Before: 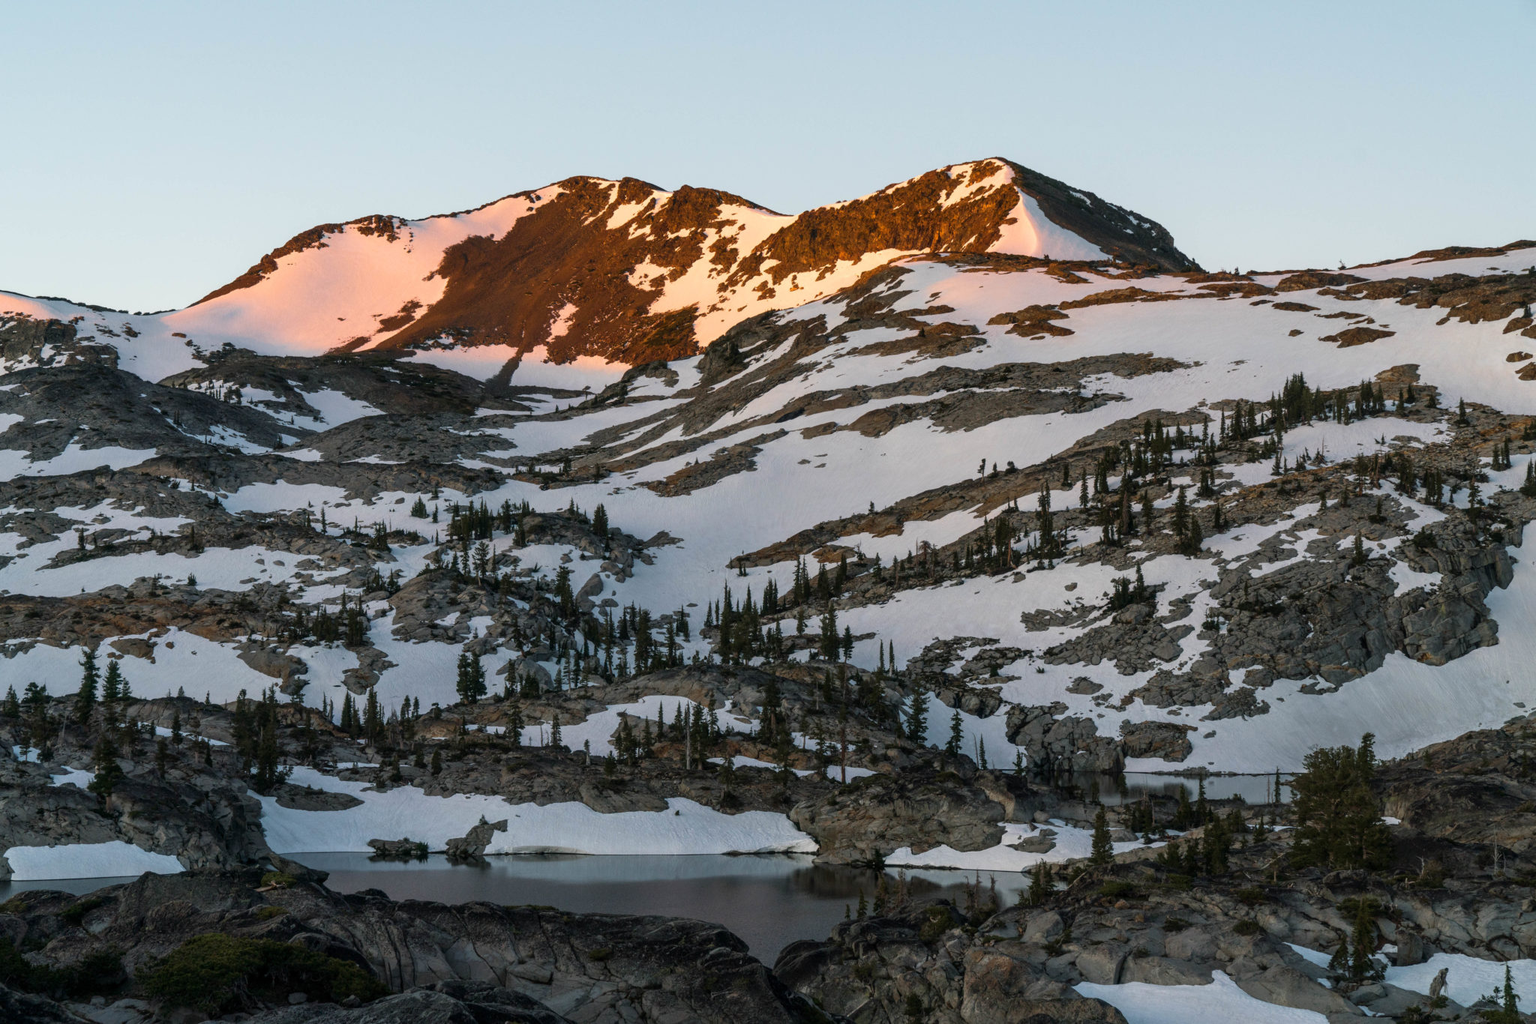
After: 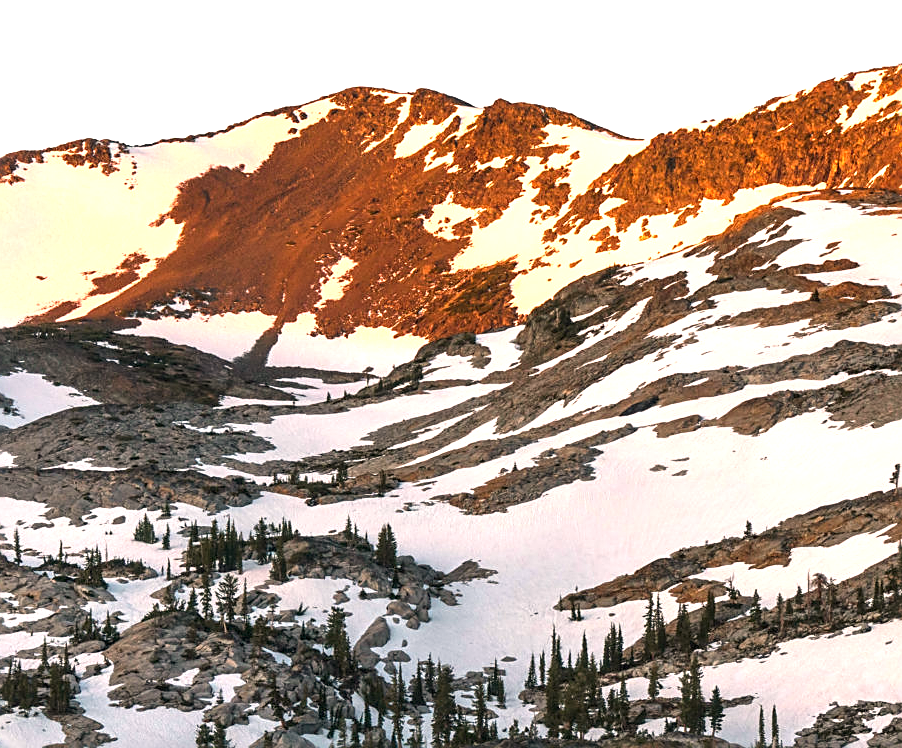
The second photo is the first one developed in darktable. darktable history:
sharpen: on, module defaults
crop: left 20.248%, top 10.86%, right 35.675%, bottom 34.321%
white balance: red 1.127, blue 0.943
exposure: black level correction 0, exposure 1.2 EV, compensate exposure bias true, compensate highlight preservation false
